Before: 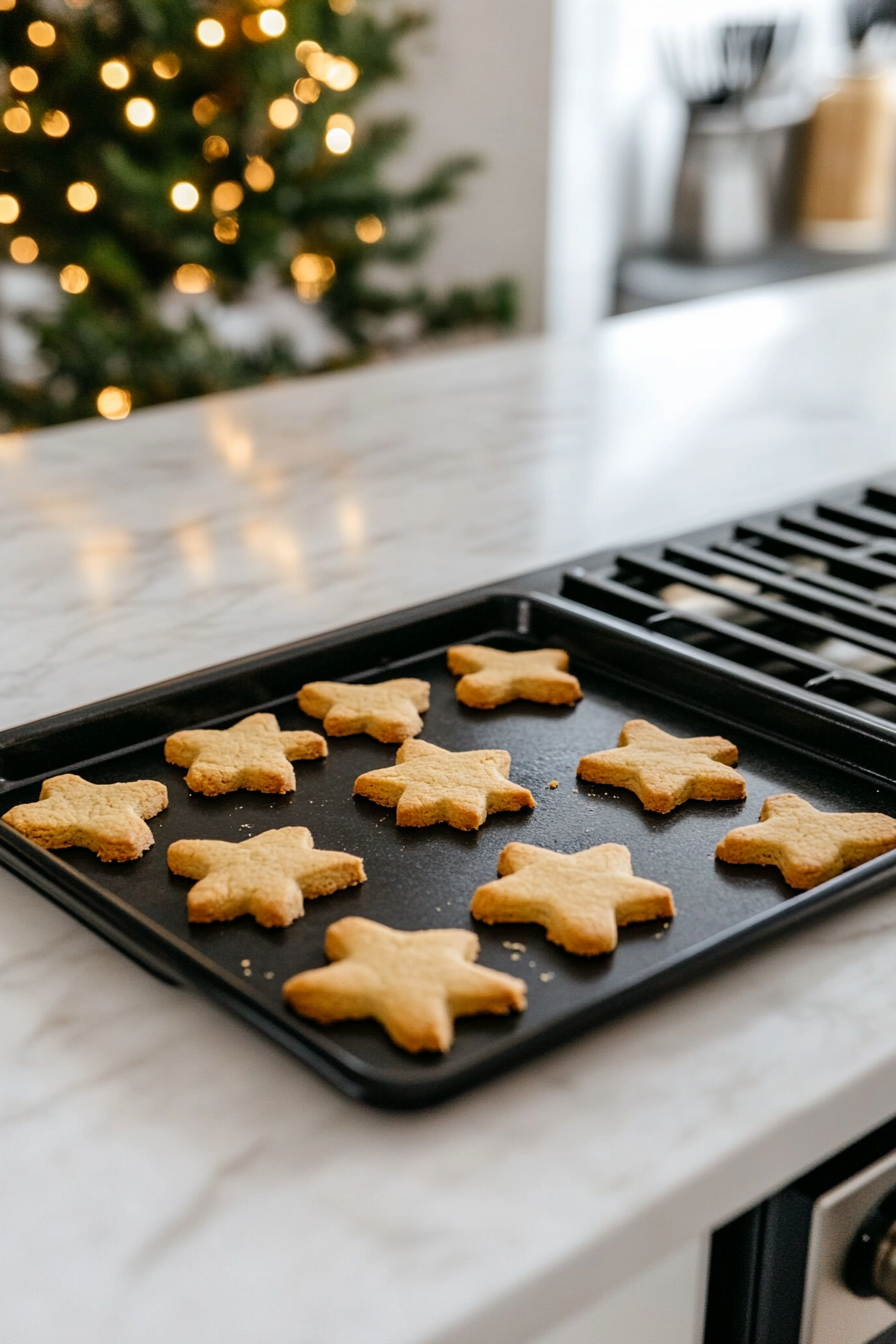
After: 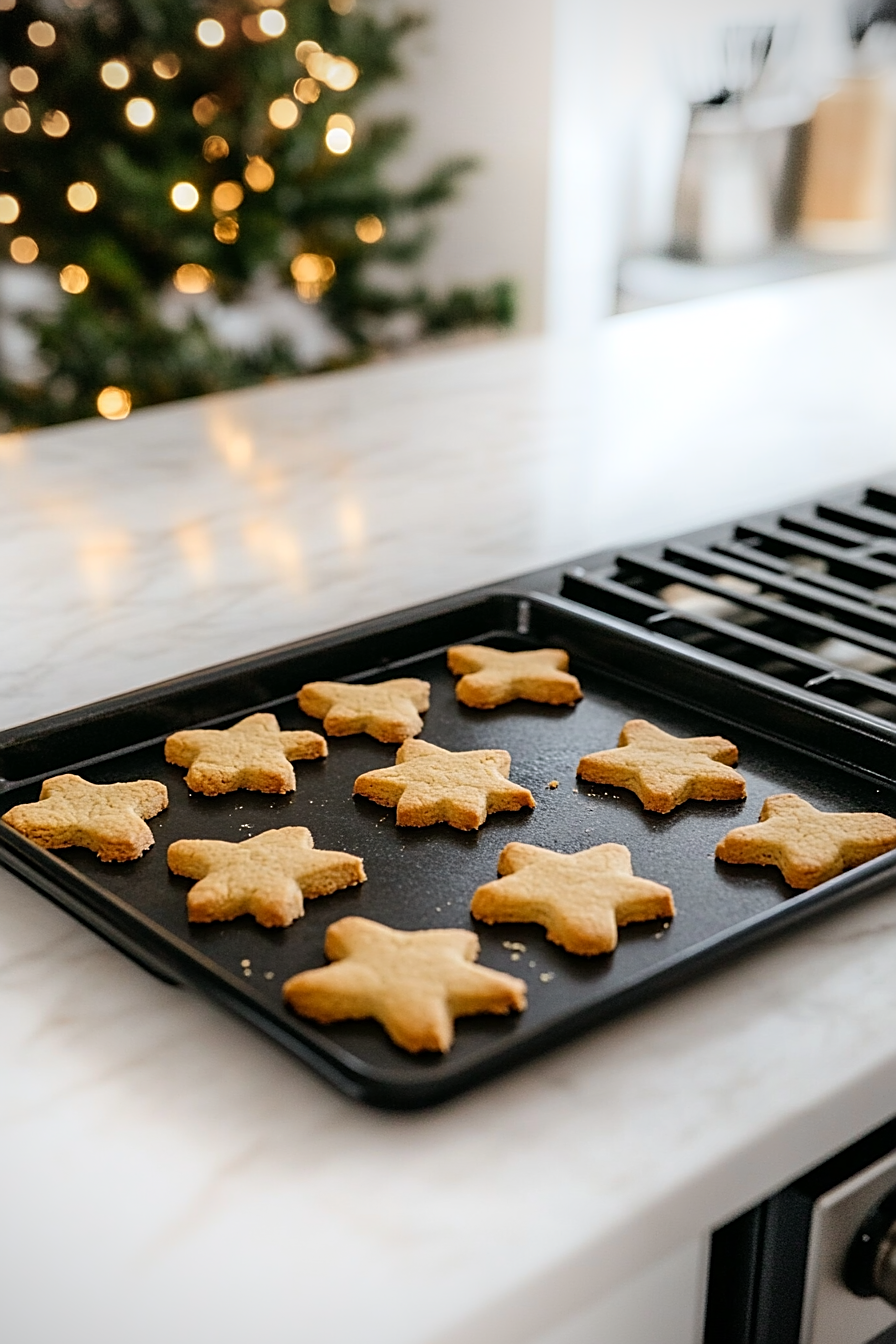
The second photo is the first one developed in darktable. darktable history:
sharpen: amount 0.545
shadows and highlights: shadows -22.03, highlights 99.42, highlights color adjustment 73.97%, soften with gaussian
vignetting: on, module defaults
